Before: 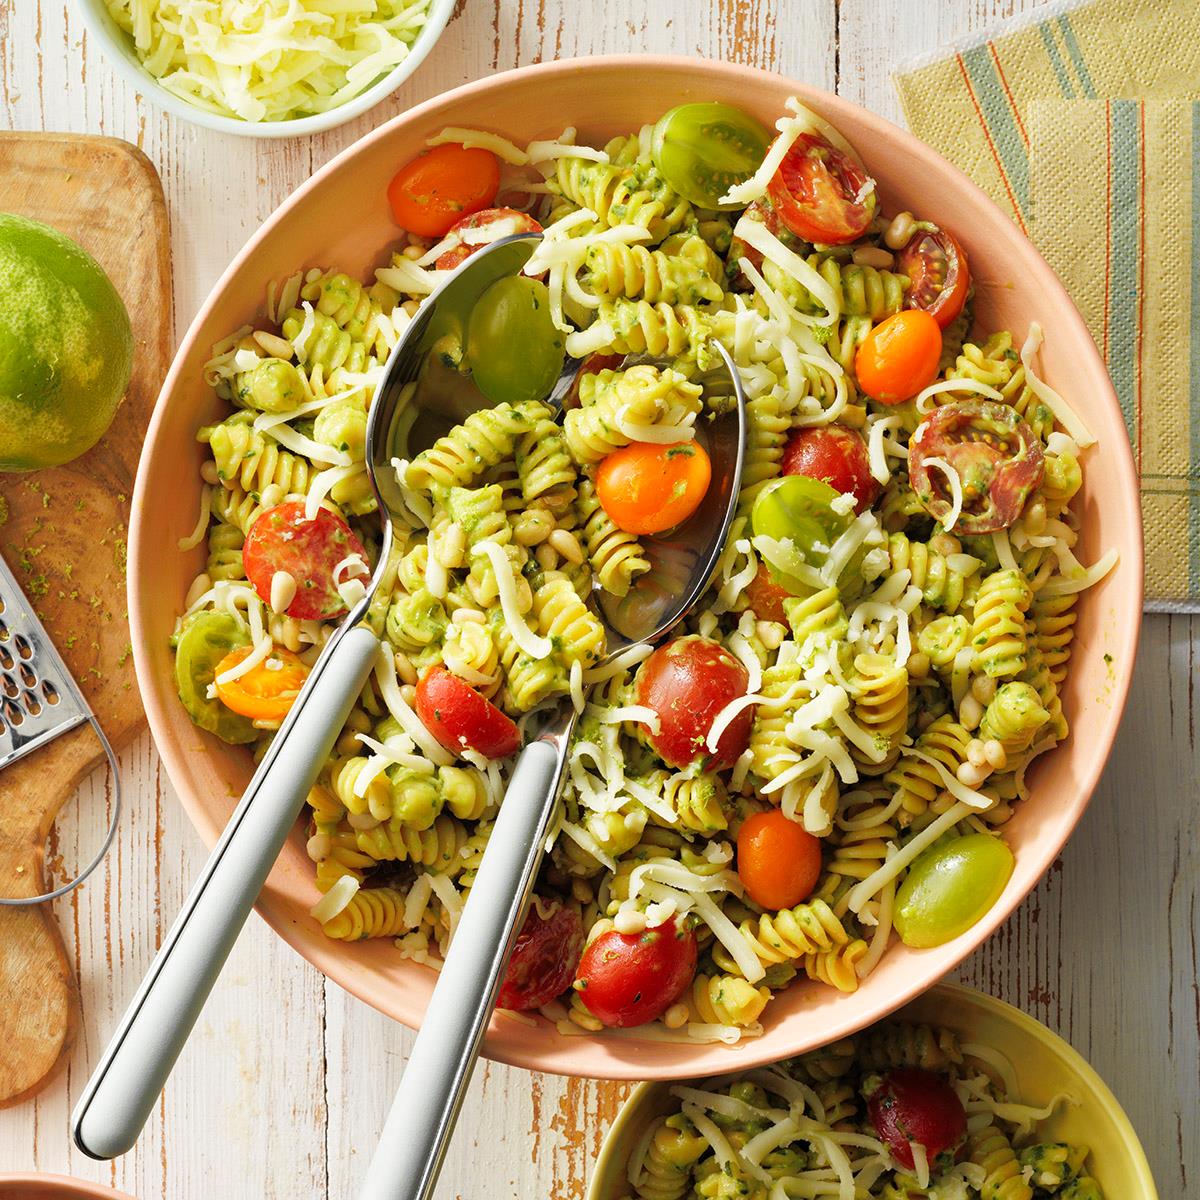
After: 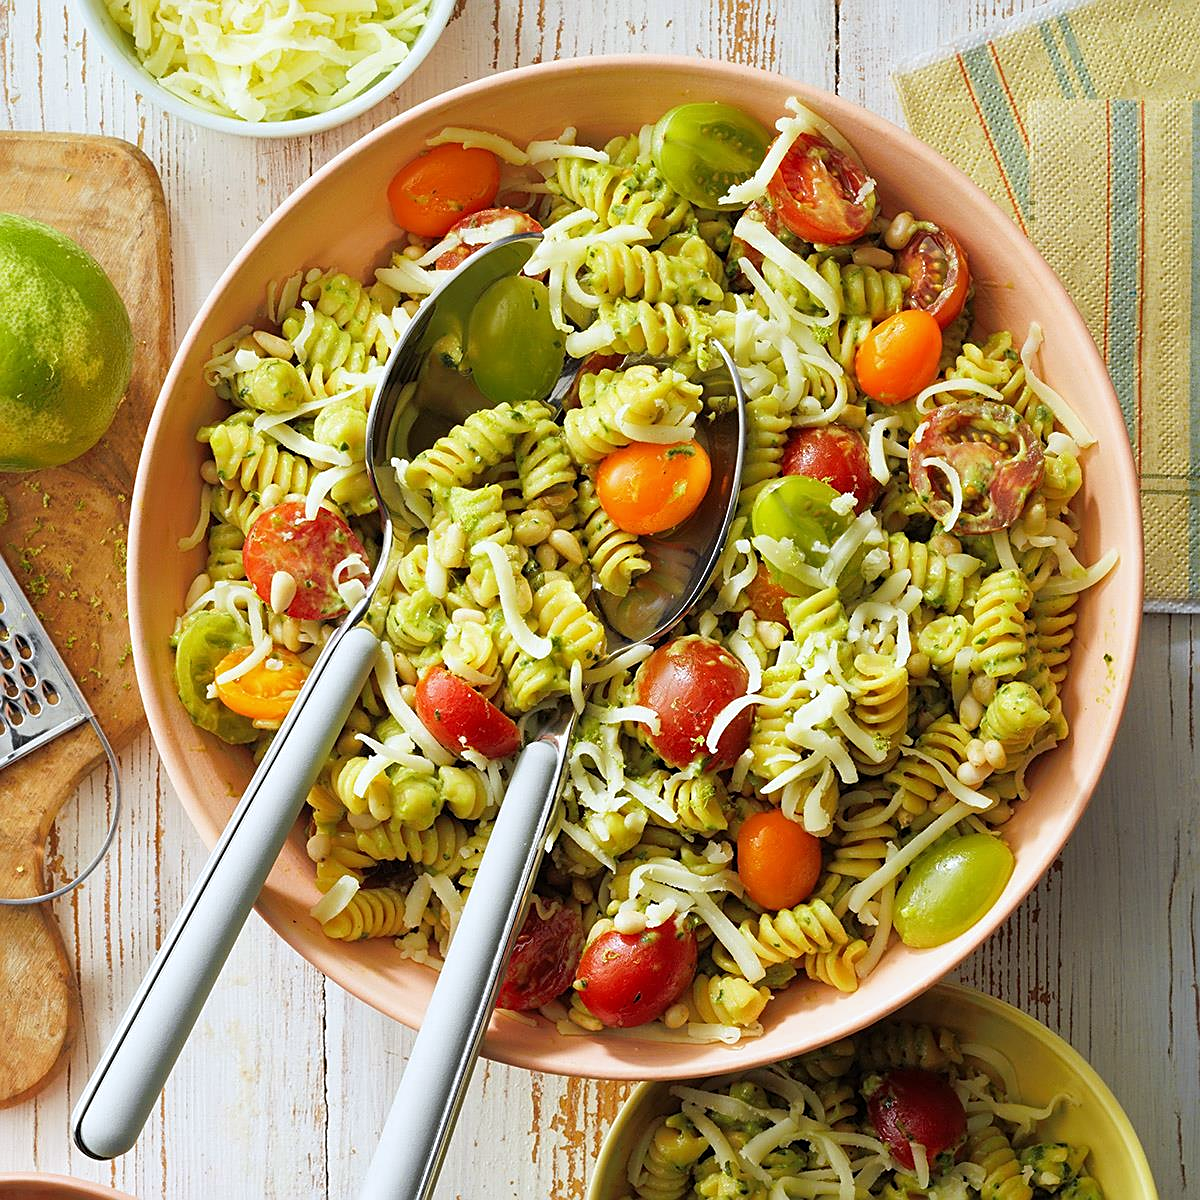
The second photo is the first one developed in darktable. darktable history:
sharpen: on, module defaults
white balance: red 0.967, blue 1.049
